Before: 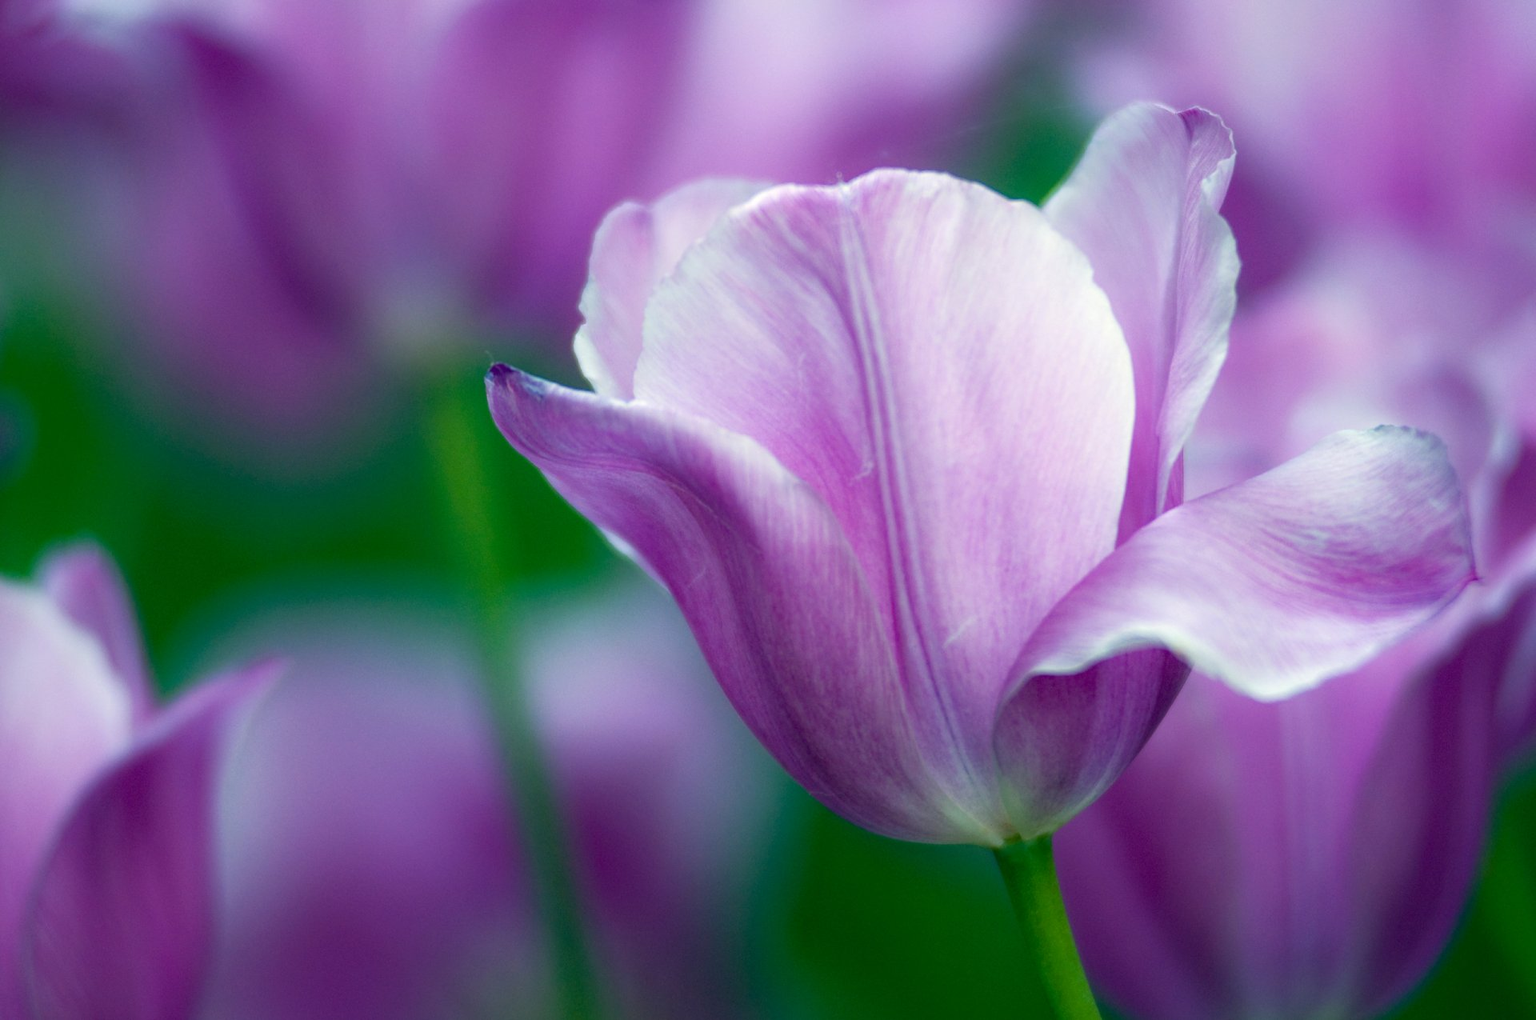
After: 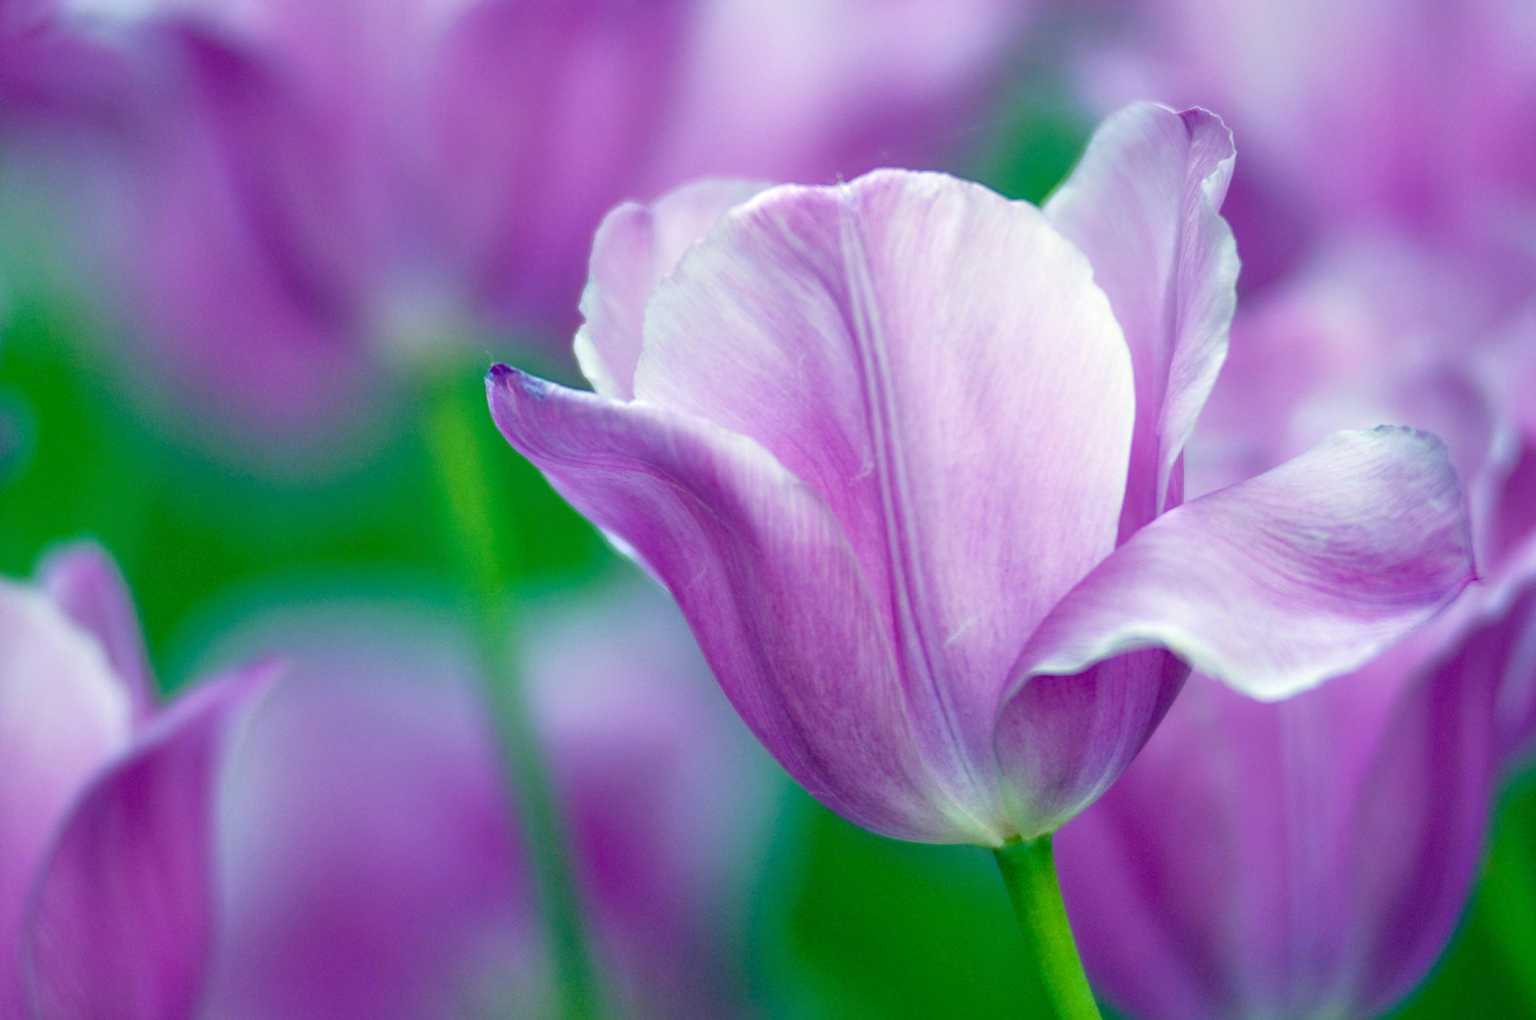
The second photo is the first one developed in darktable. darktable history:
tone equalizer: -7 EV 0.141 EV, -6 EV 0.564 EV, -5 EV 1.15 EV, -4 EV 1.32 EV, -3 EV 1.15 EV, -2 EV 0.6 EV, -1 EV 0.167 EV, luminance estimator HSV value / RGB max
